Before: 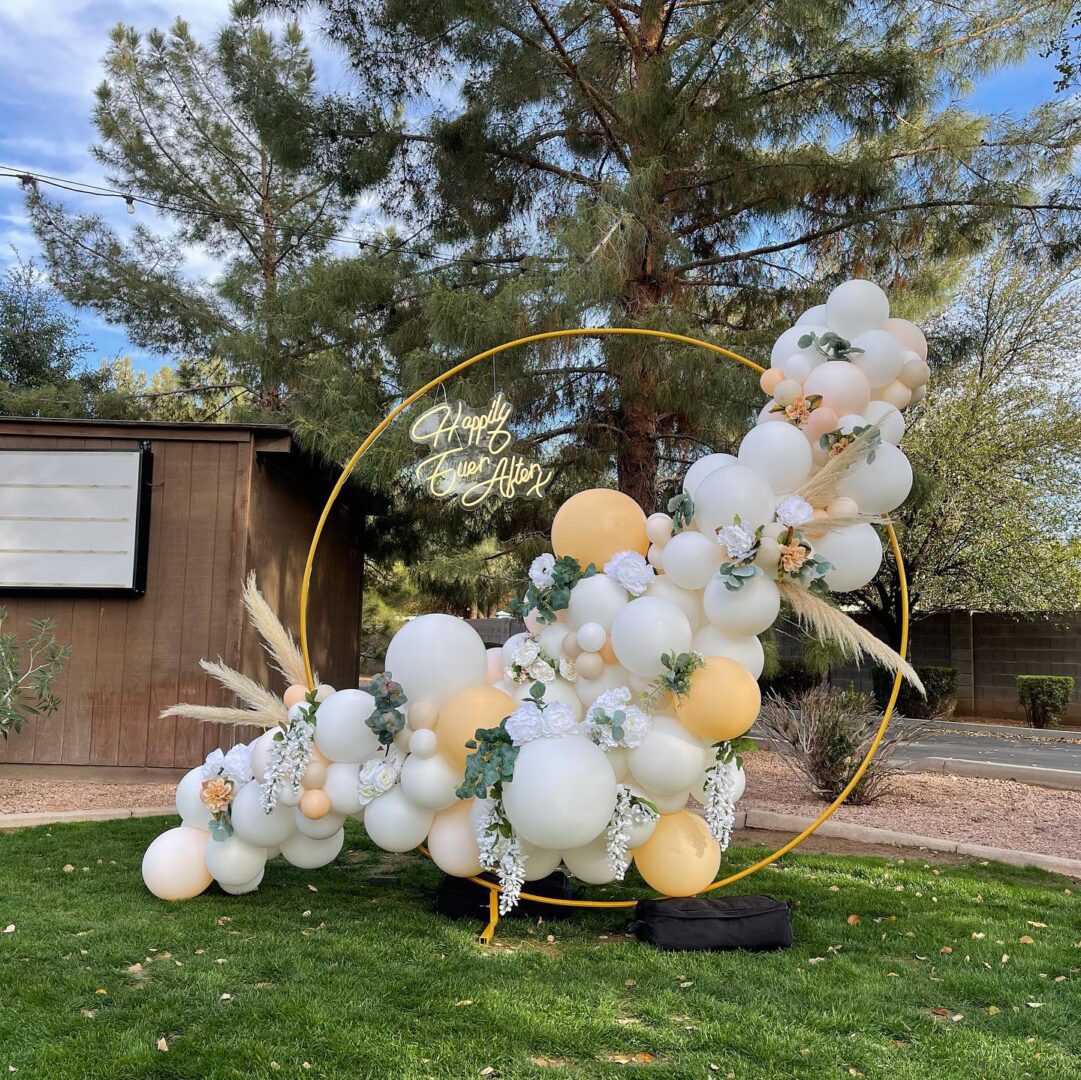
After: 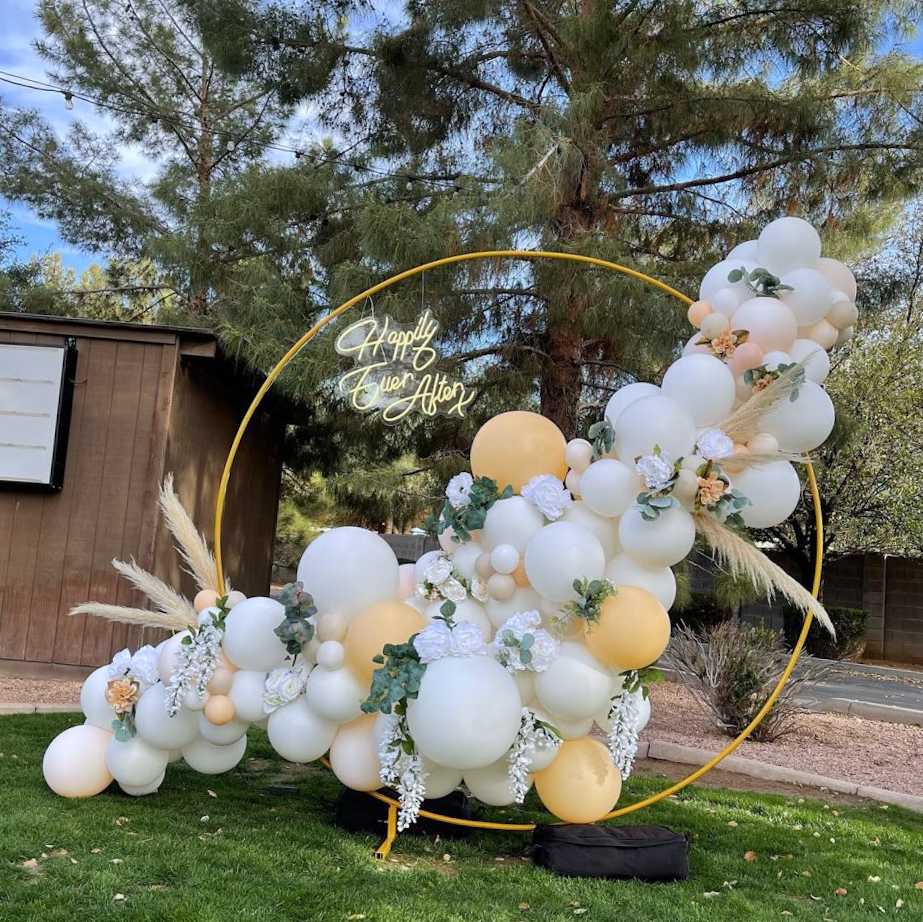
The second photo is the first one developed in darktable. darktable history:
white balance: red 0.976, blue 1.04
crop and rotate: angle -3.27°, left 5.211%, top 5.211%, right 4.607%, bottom 4.607%
